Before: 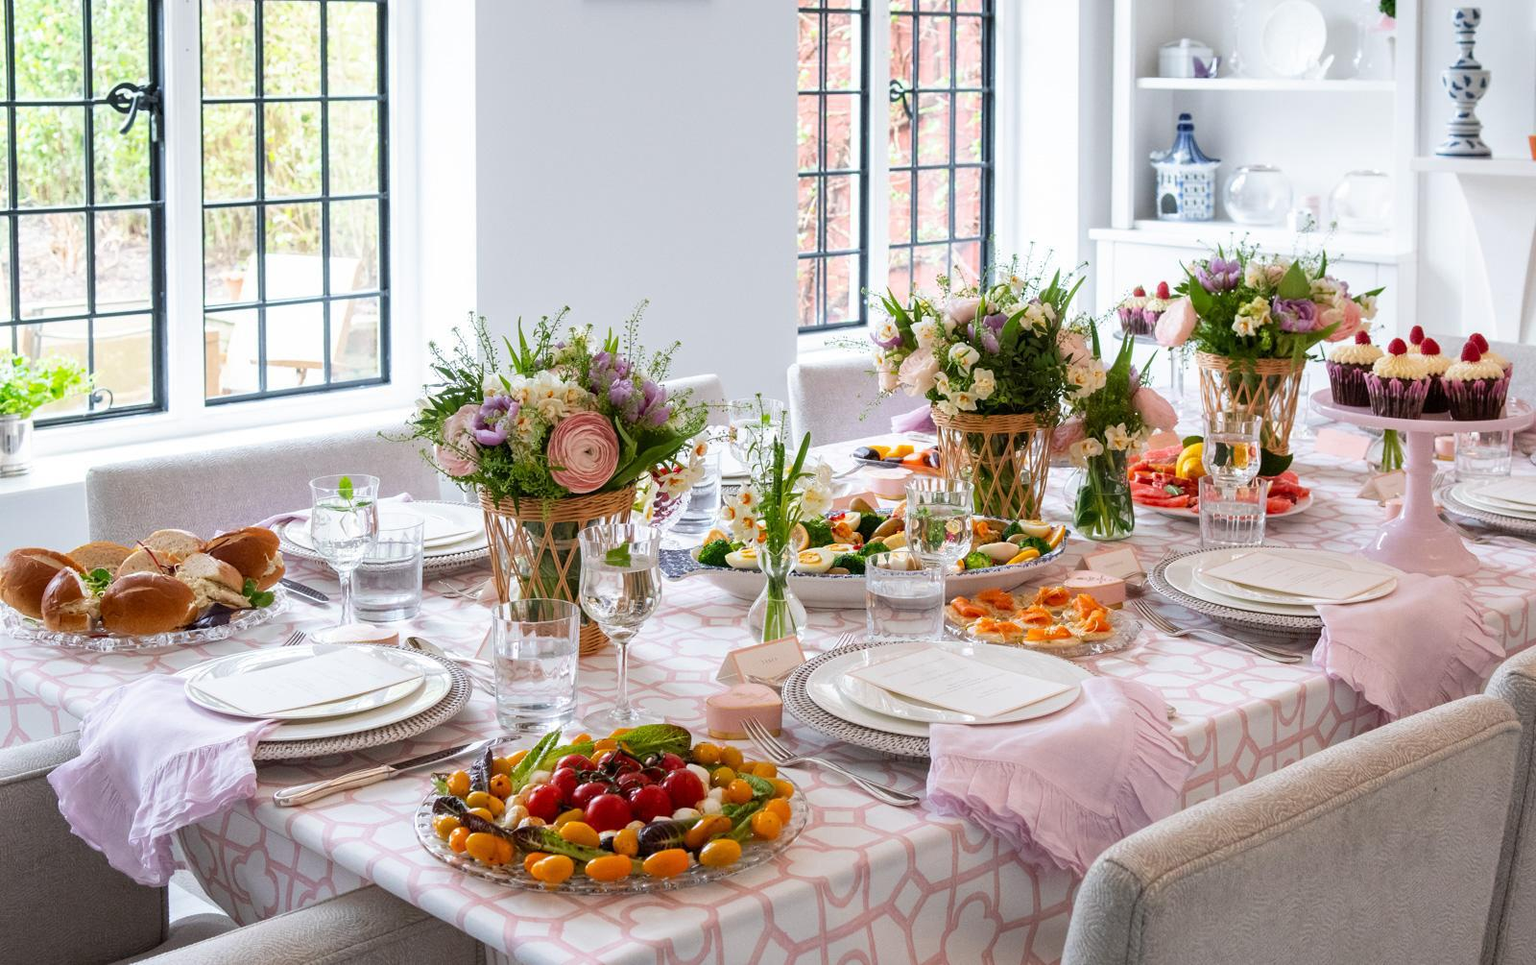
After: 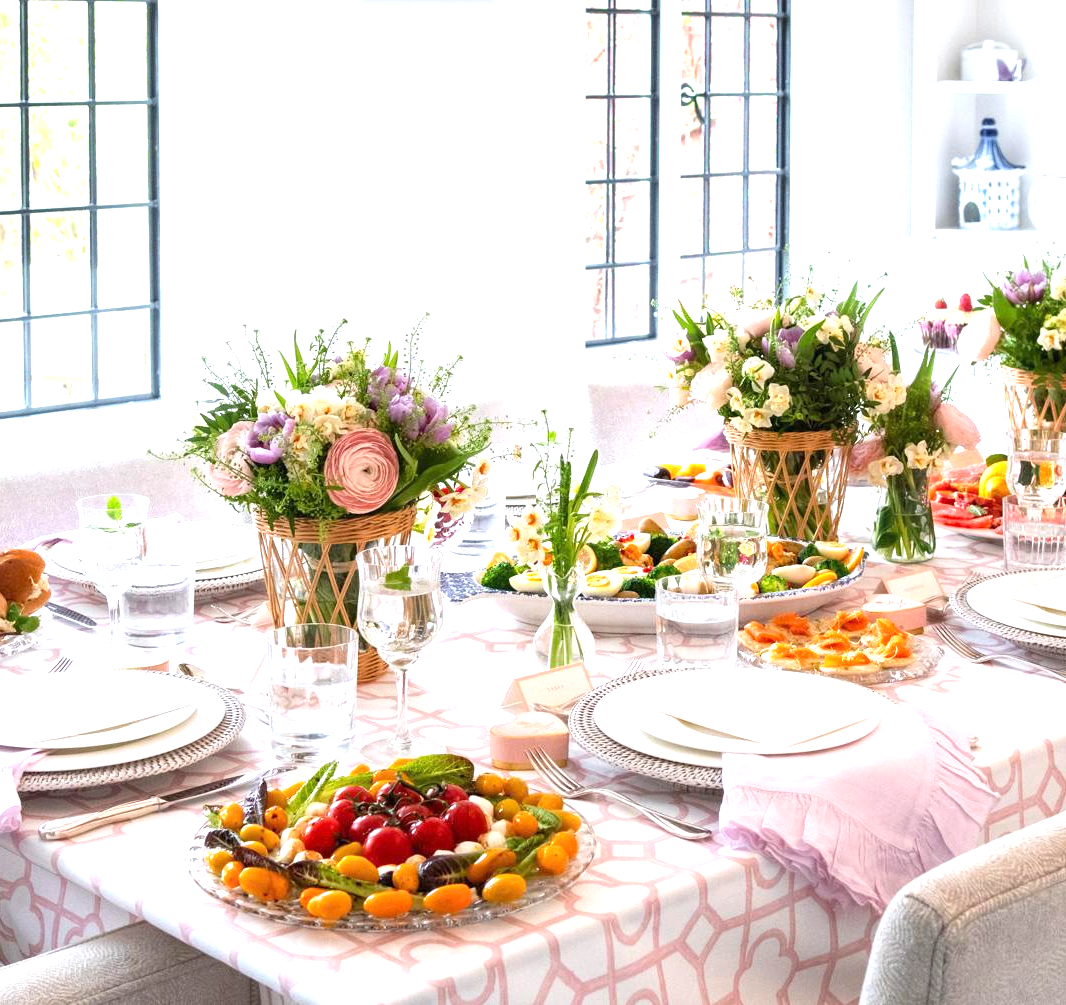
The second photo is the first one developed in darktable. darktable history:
exposure: exposure 0.999 EV, compensate highlight preservation false
crop: left 15.419%, right 17.914%
